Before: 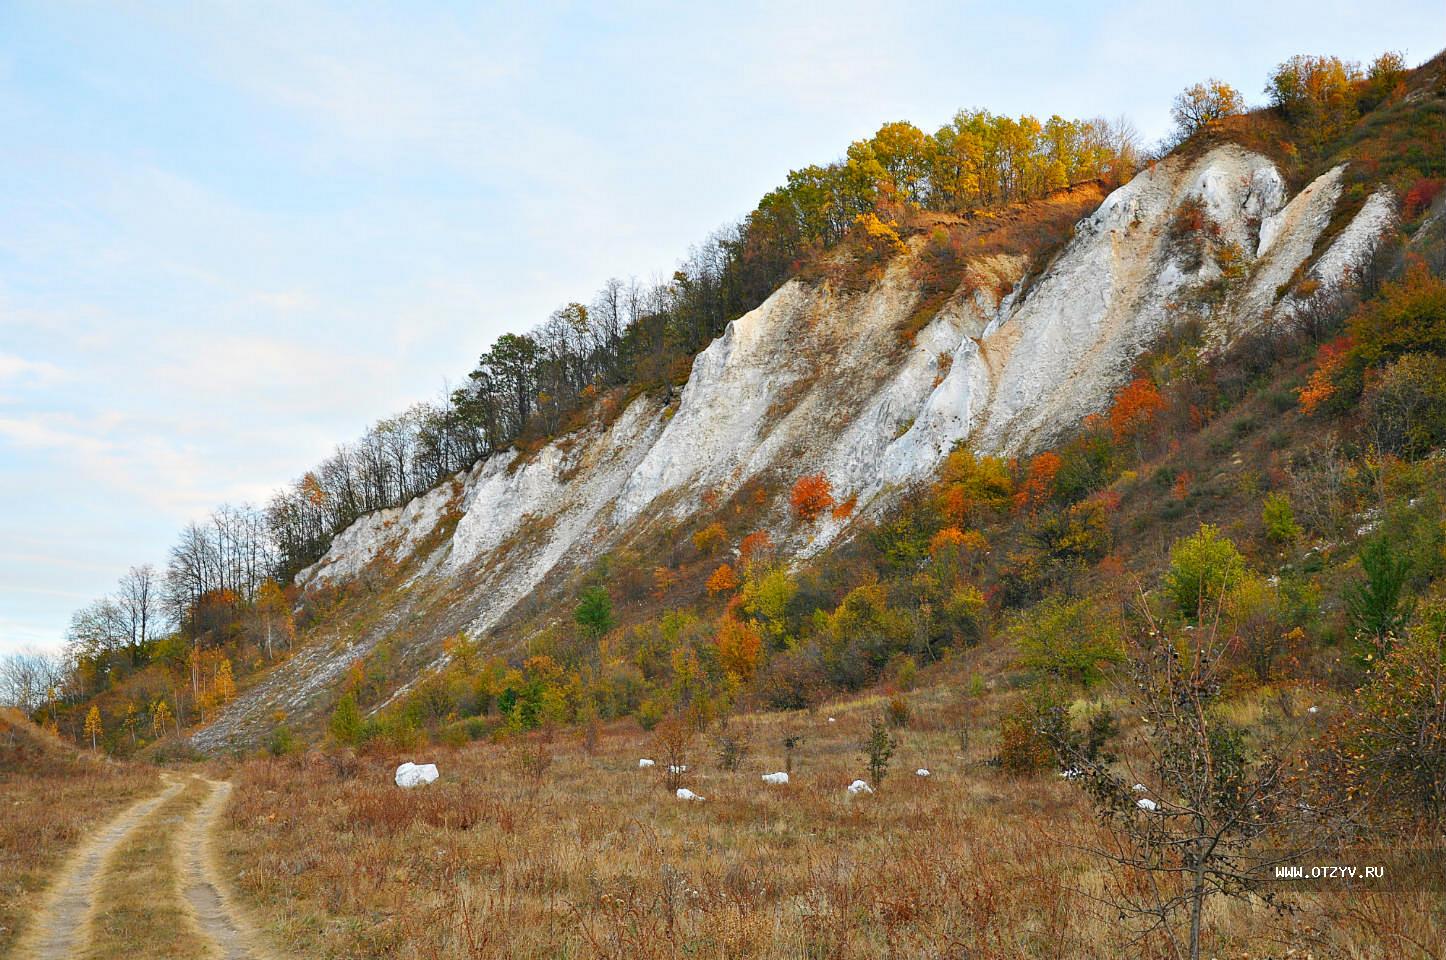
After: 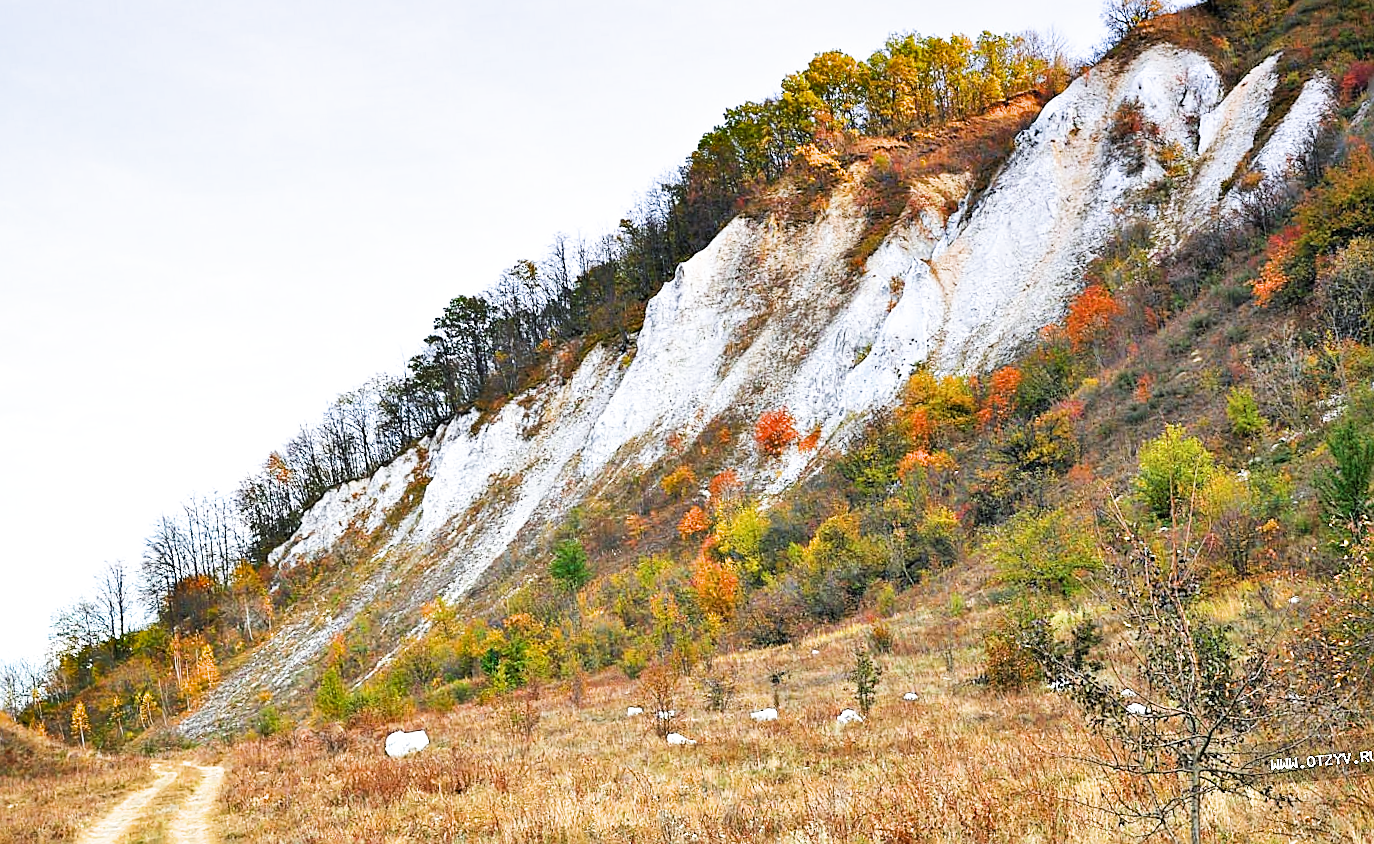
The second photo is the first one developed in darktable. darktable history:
sharpen: on, module defaults
shadows and highlights: shadows 52.42, soften with gaussian
filmic rgb: black relative exposure -5 EV, white relative exposure 3.5 EV, hardness 3.19, contrast 1.2, highlights saturation mix -50%
white balance: red 0.978, blue 0.999
exposure: black level correction 0, exposure 1.675 EV, compensate exposure bias true, compensate highlight preservation false
rotate and perspective: rotation -5°, crop left 0.05, crop right 0.952, crop top 0.11, crop bottom 0.89
graduated density: hue 238.83°, saturation 50%
